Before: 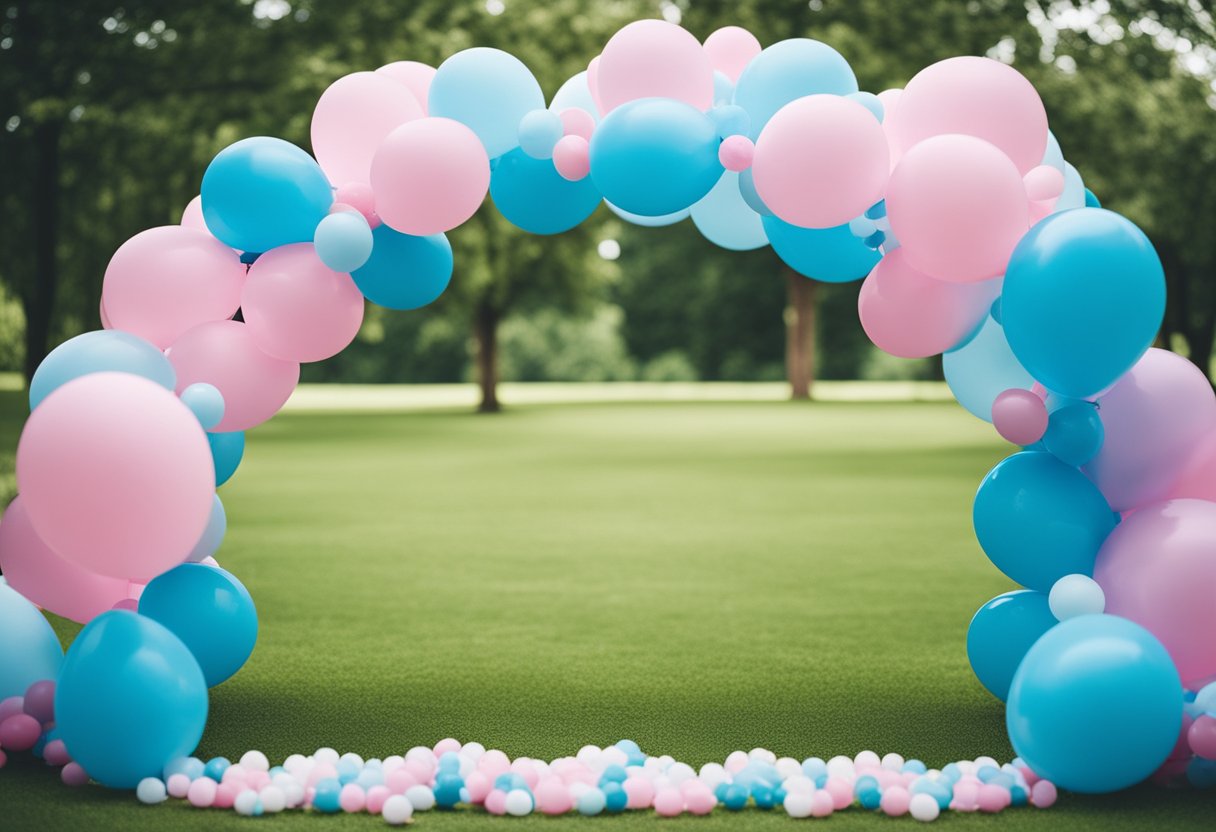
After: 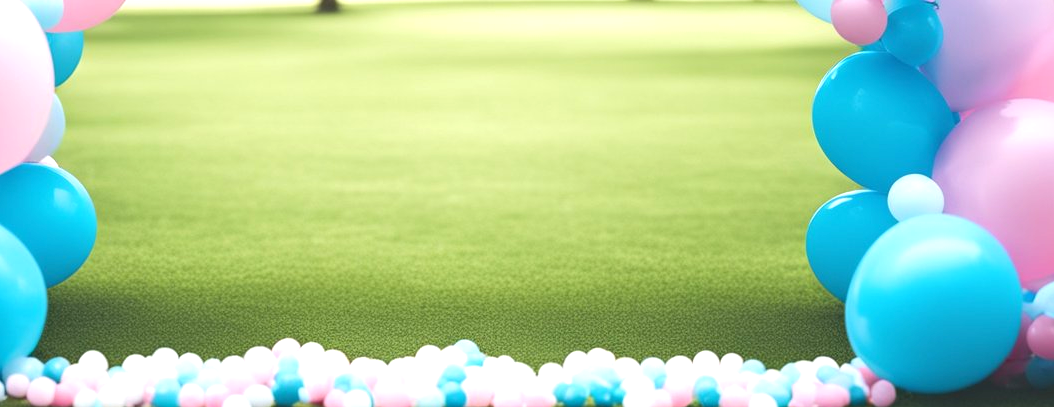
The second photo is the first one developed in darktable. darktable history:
crop and rotate: left 13.306%, top 48.129%, bottom 2.928%
base curve: curves: ch0 [(0, 0) (0.472, 0.508) (1, 1)]
exposure: black level correction 0, exposure 0.7 EV, compensate exposure bias true, compensate highlight preservation false
